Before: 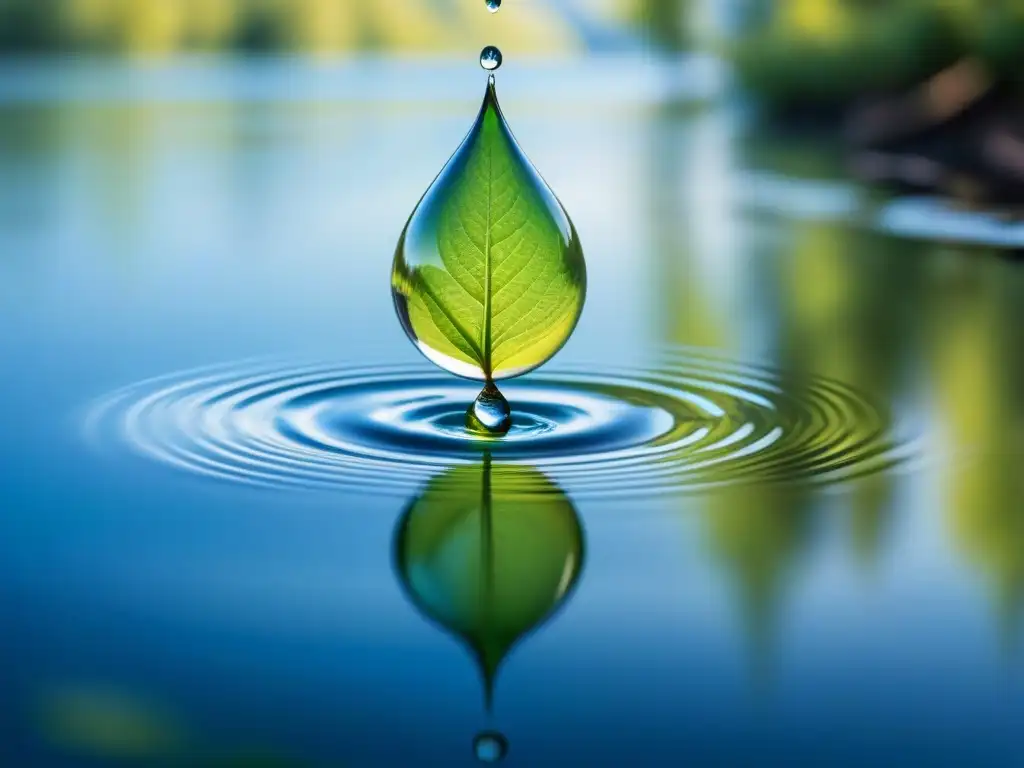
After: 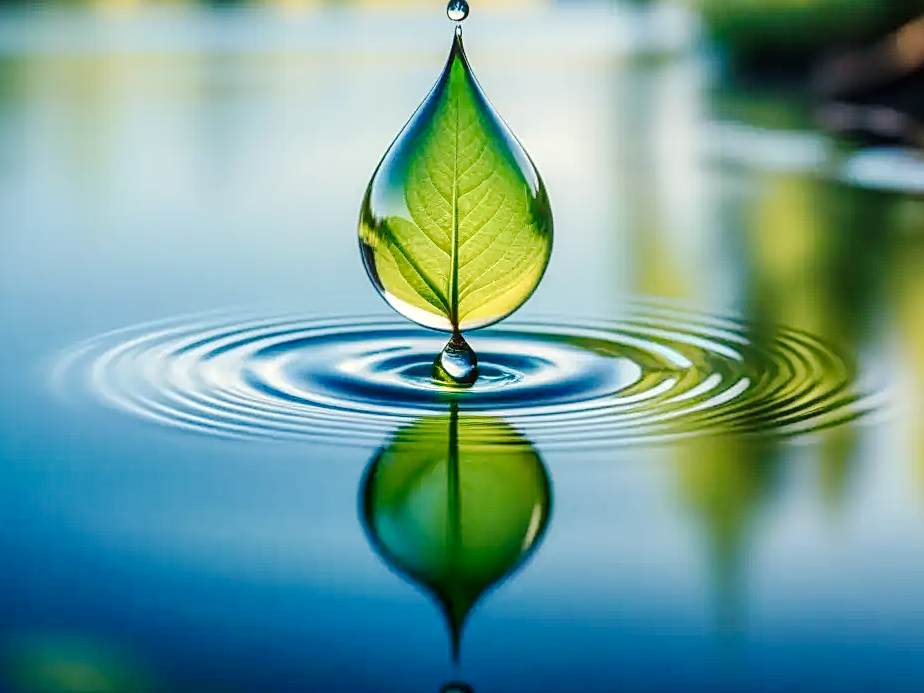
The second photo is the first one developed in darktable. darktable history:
sharpen: on, module defaults
white balance: red 1.045, blue 0.932
crop: left 3.305%, top 6.436%, right 6.389%, bottom 3.258%
tone curve: curves: ch0 [(0, 0) (0.003, 0.015) (0.011, 0.021) (0.025, 0.032) (0.044, 0.046) (0.069, 0.062) (0.1, 0.08) (0.136, 0.117) (0.177, 0.165) (0.224, 0.221) (0.277, 0.298) (0.335, 0.385) (0.399, 0.469) (0.468, 0.558) (0.543, 0.637) (0.623, 0.708) (0.709, 0.771) (0.801, 0.84) (0.898, 0.907) (1, 1)], preserve colors none
local contrast: detail 130%
